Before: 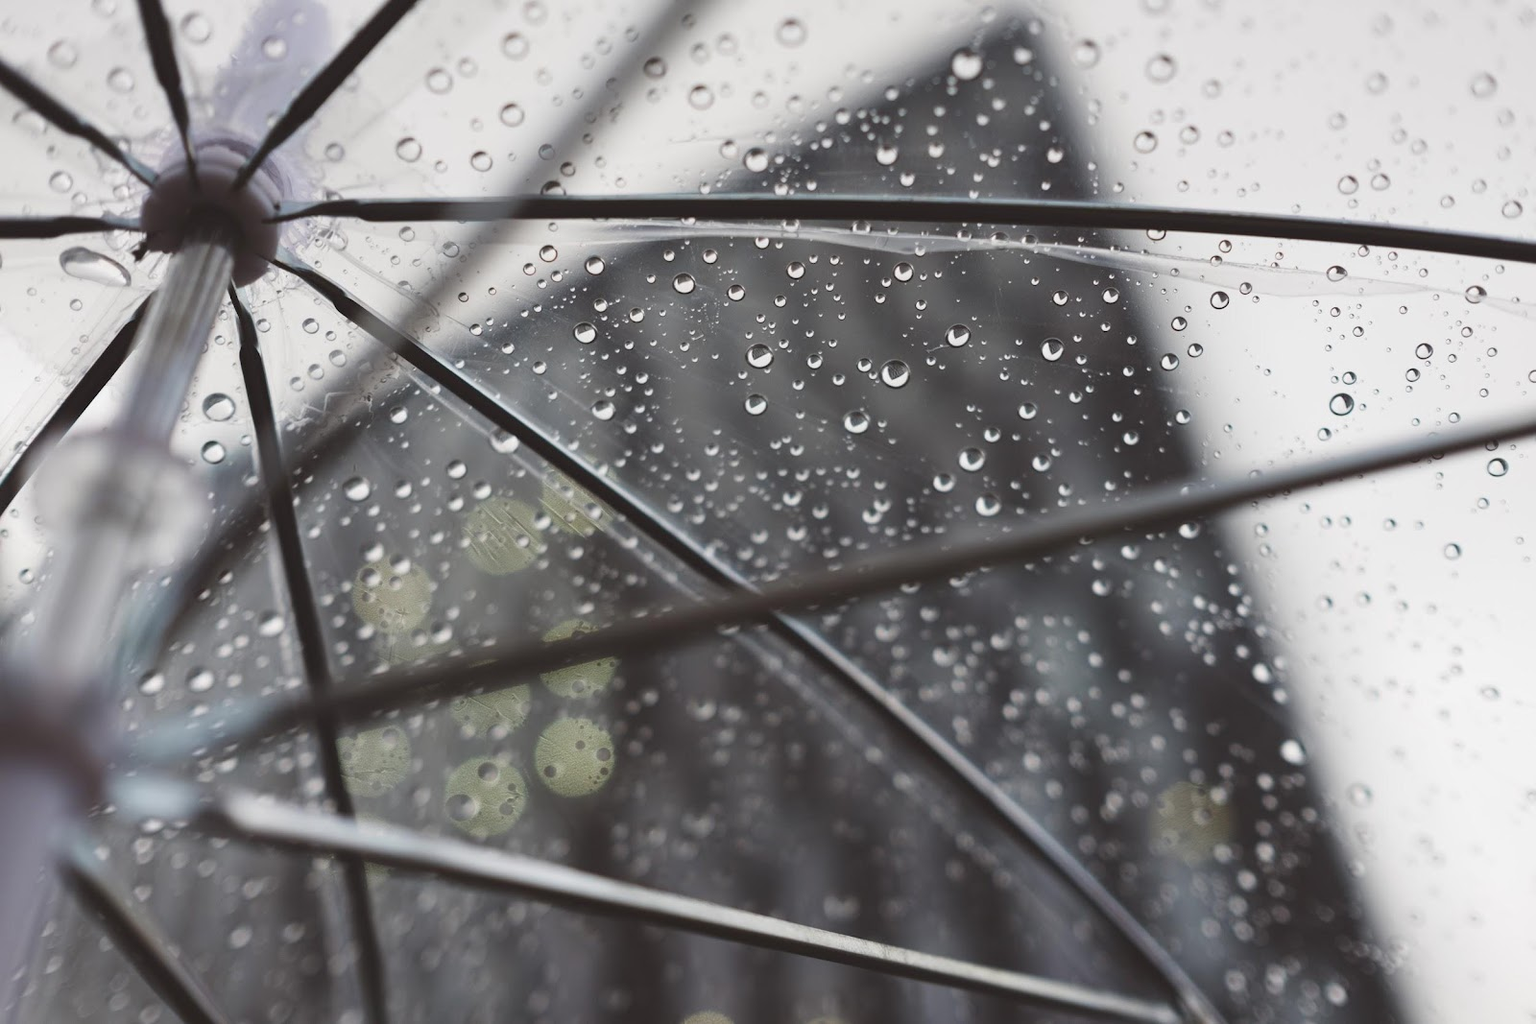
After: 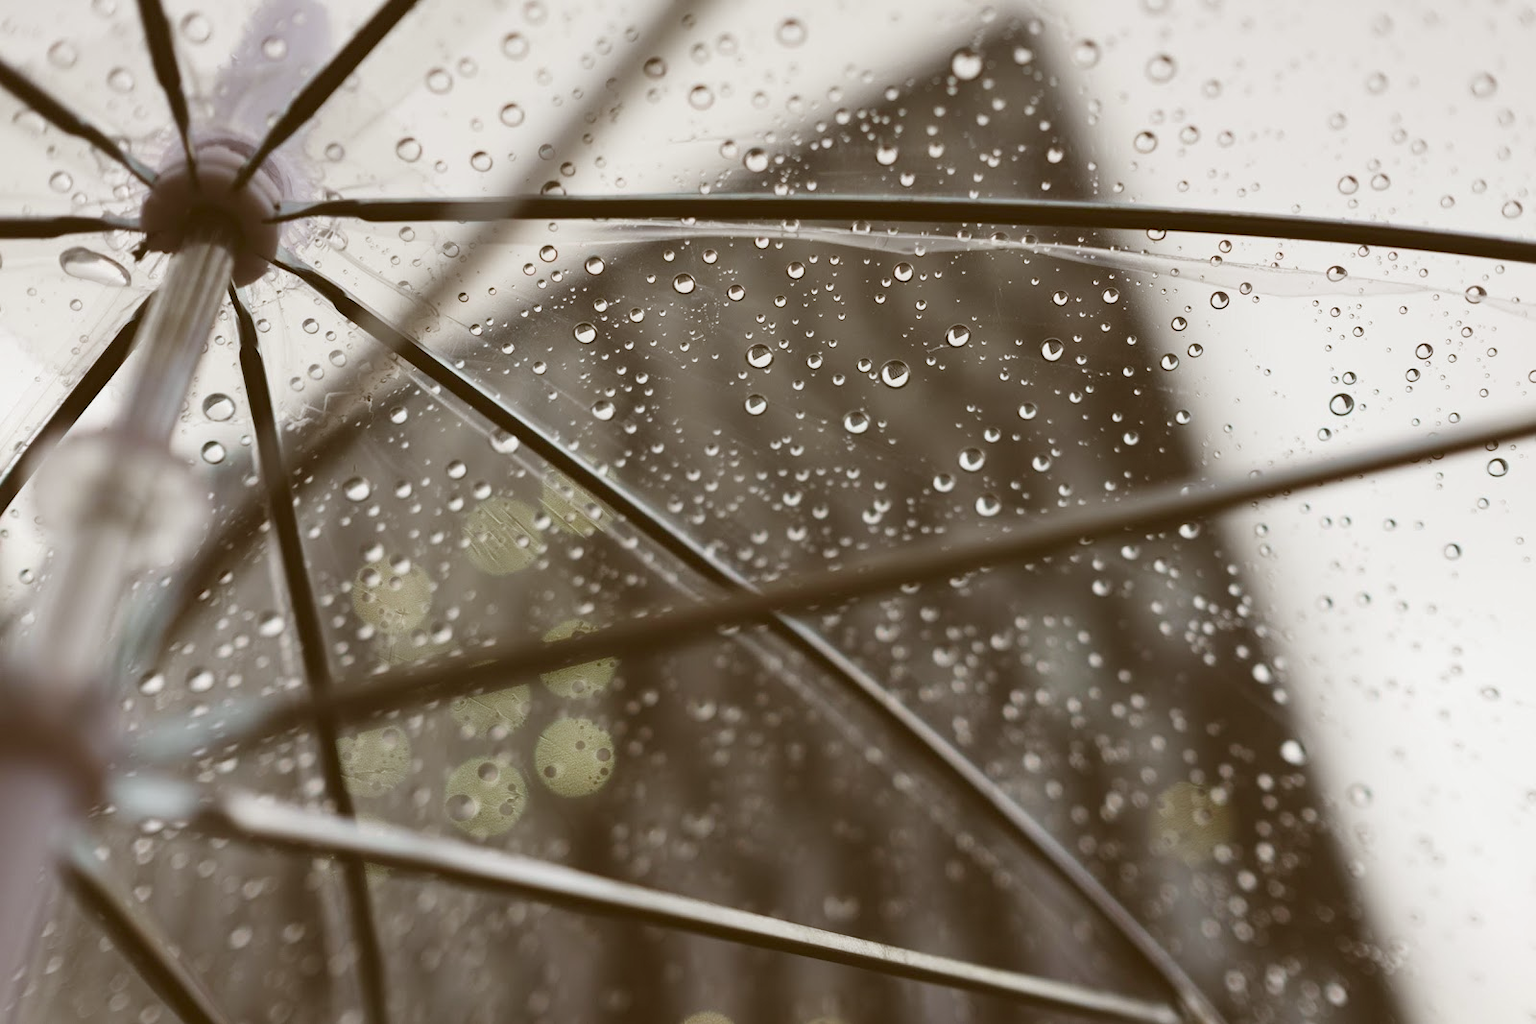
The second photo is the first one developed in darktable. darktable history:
color correction: highlights a* -0.471, highlights b* 0.169, shadows a* 4.94, shadows b* 20.41
